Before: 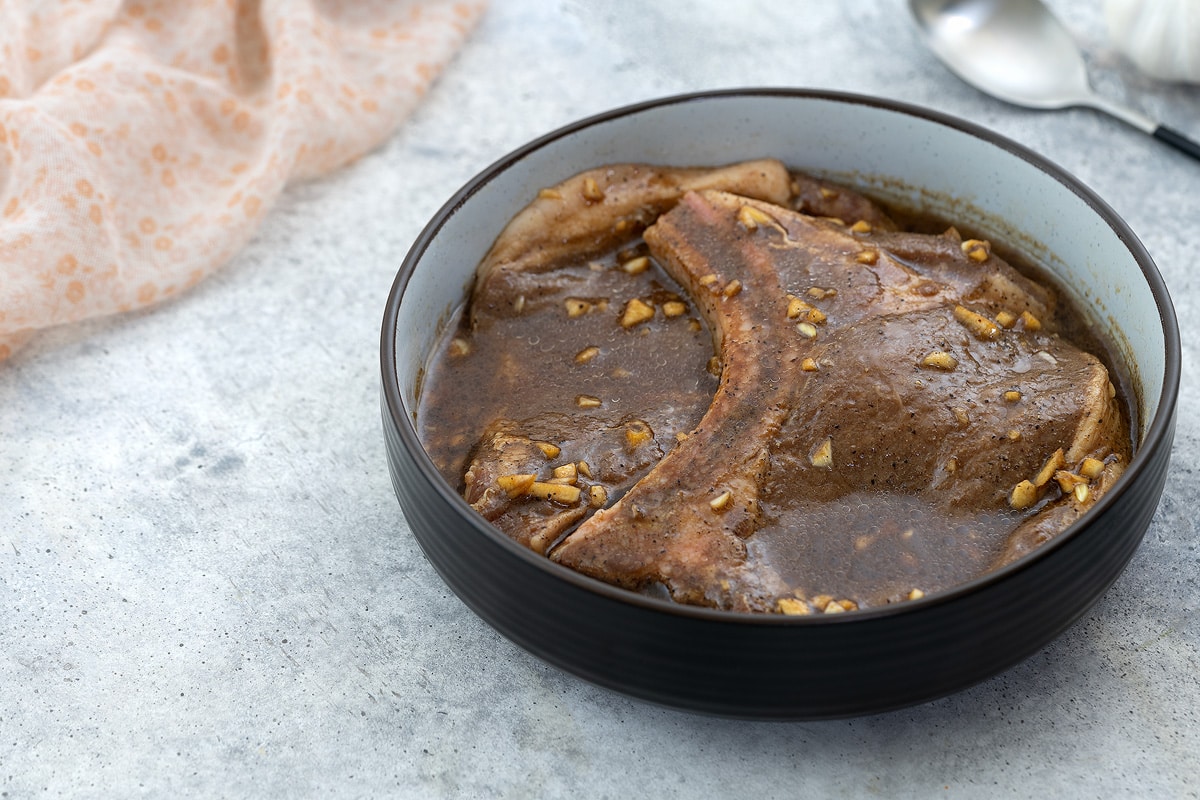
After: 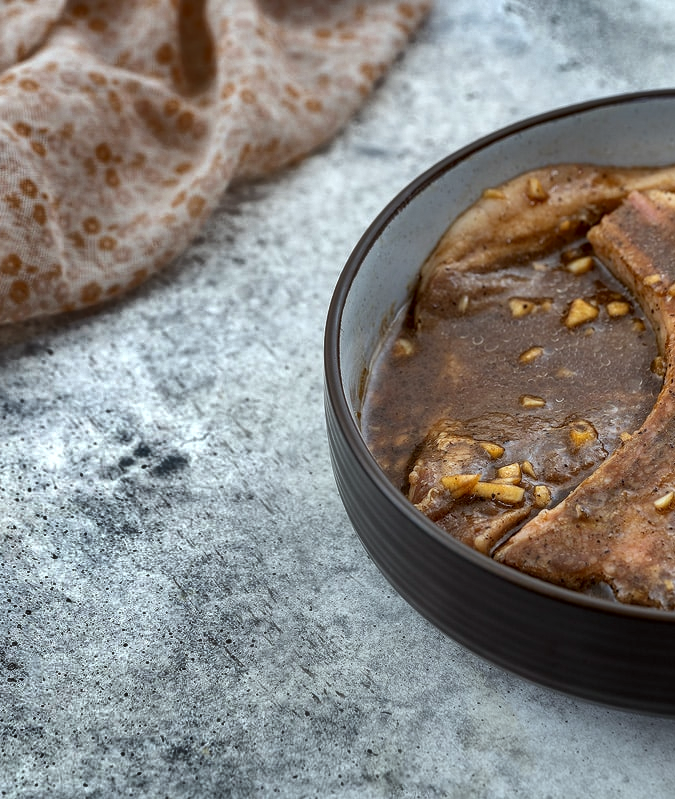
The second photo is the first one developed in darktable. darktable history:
local contrast: on, module defaults
crop: left 4.718%, right 38.971%
shadows and highlights: shadows 18.1, highlights -83.6, shadows color adjustment 97.67%, soften with gaussian
color correction: highlights a* -2.77, highlights b* -1.93, shadows a* 2.23, shadows b* 2.76
